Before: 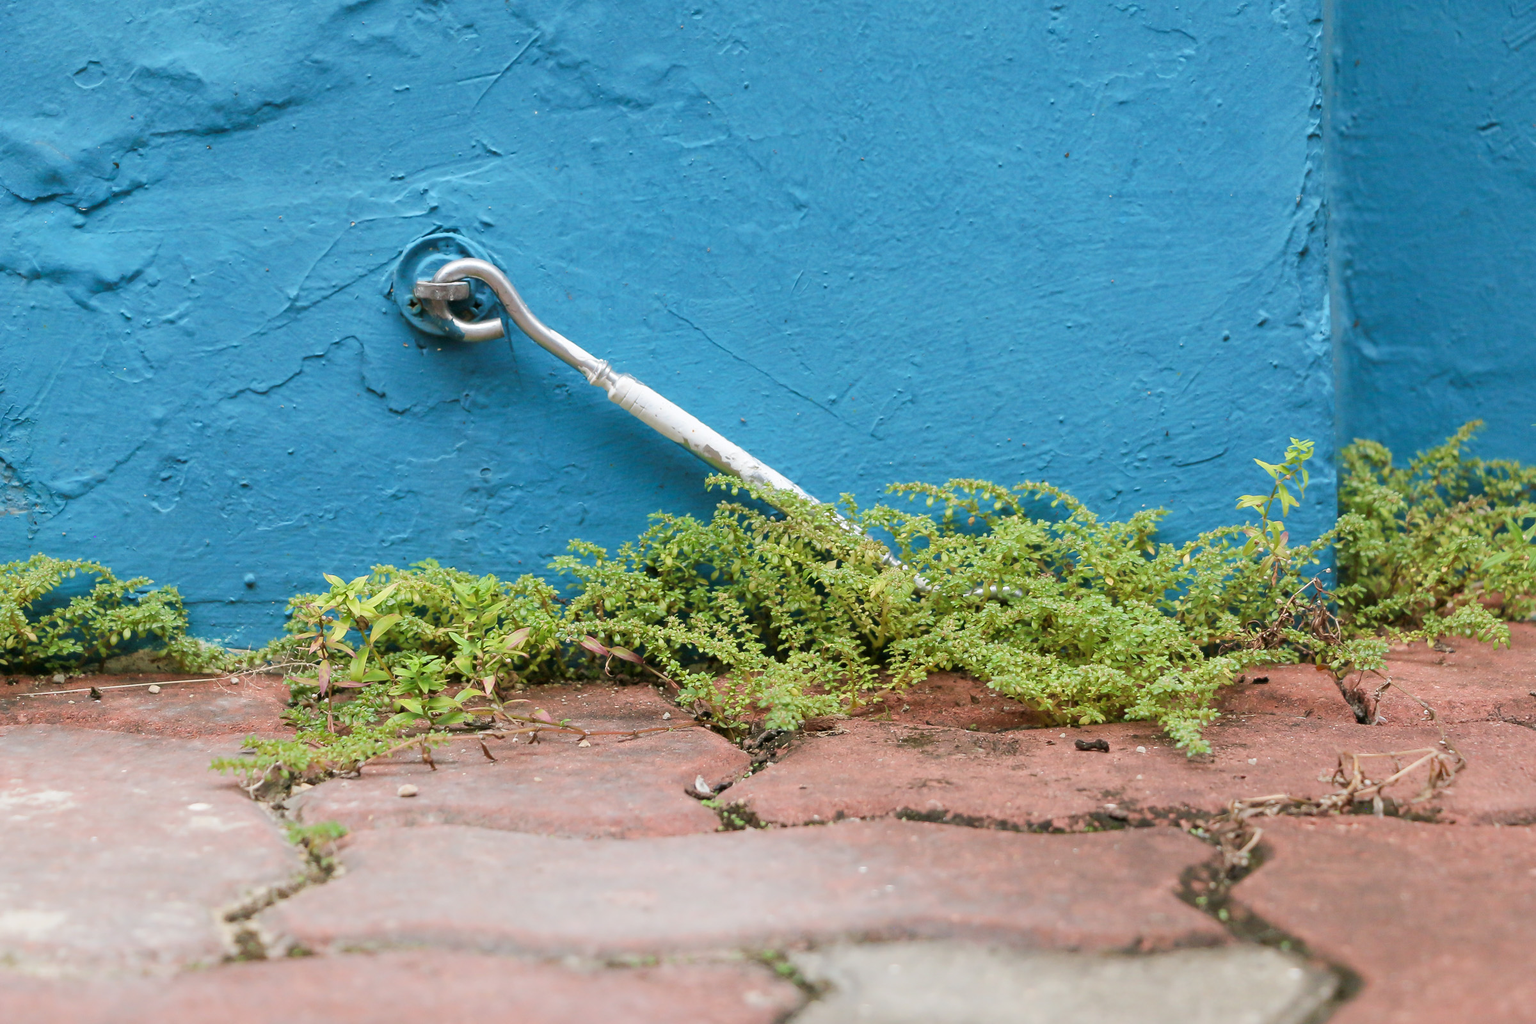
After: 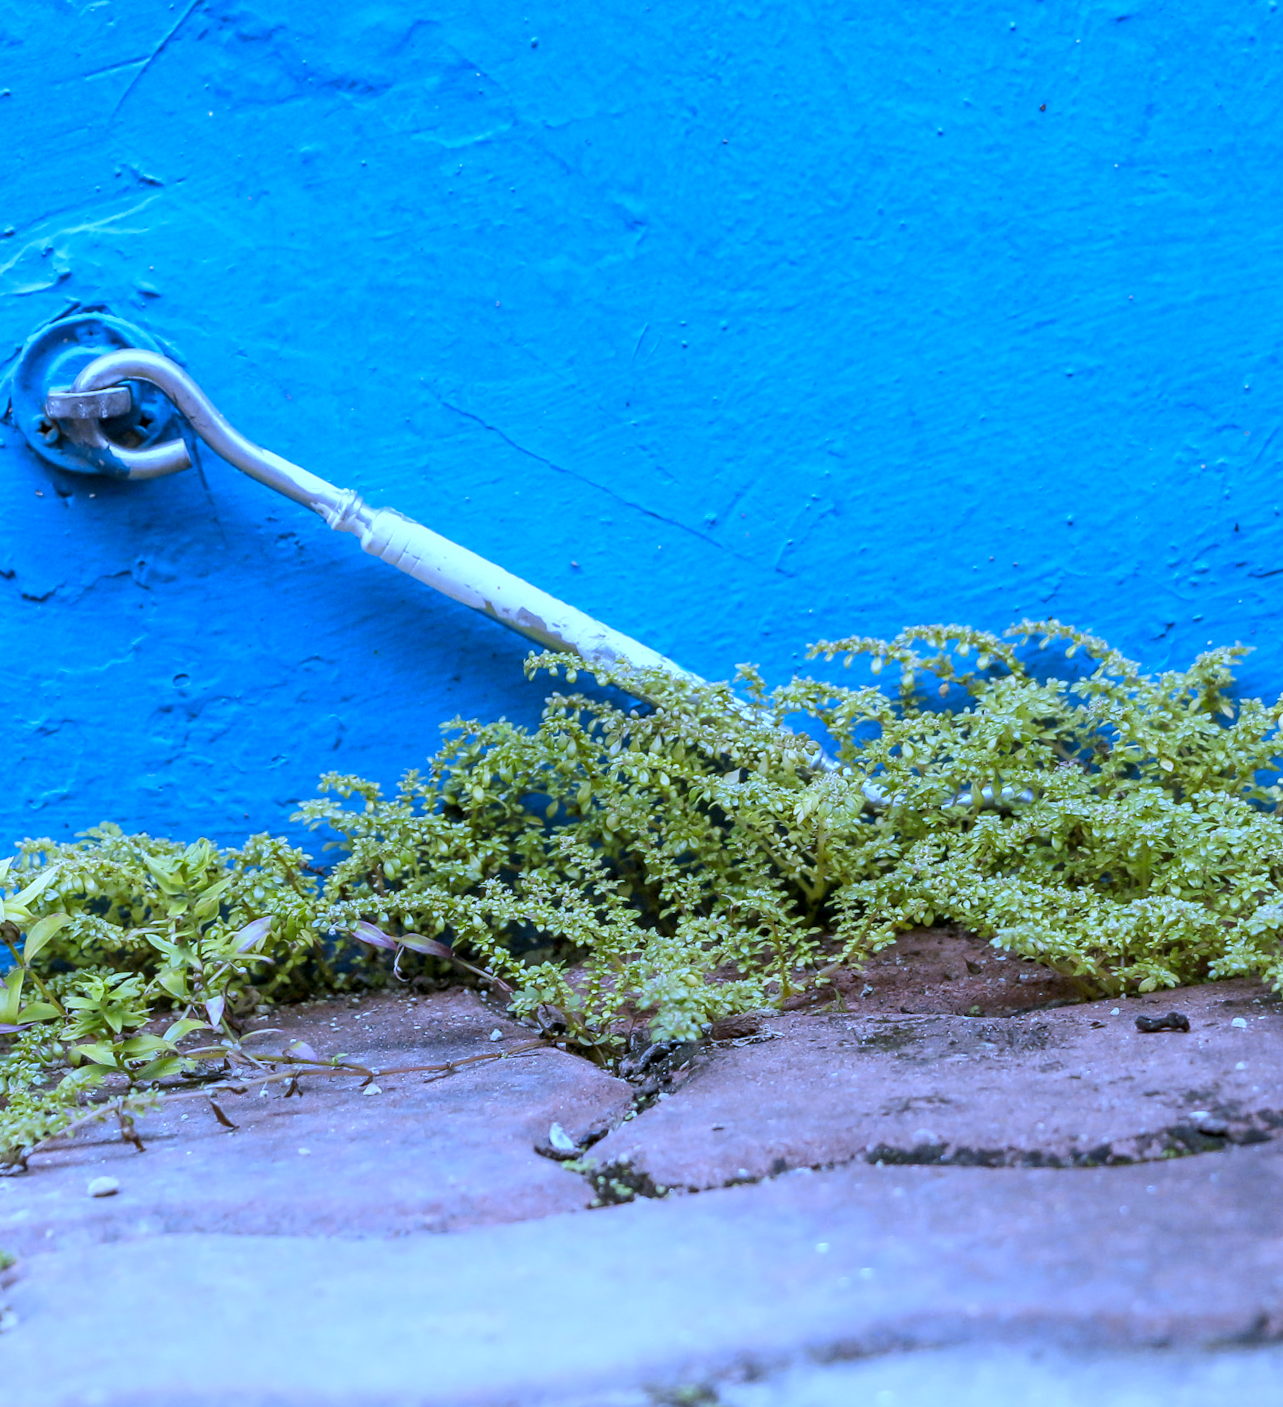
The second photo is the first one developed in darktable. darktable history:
color contrast: green-magenta contrast 0.8, blue-yellow contrast 1.1, unbound 0
shadows and highlights: shadows 0, highlights 40
white balance: red 0.766, blue 1.537
local contrast: on, module defaults
rotate and perspective: rotation -5°, crop left 0.05, crop right 0.952, crop top 0.11, crop bottom 0.89
crop and rotate: left 22.516%, right 21.234%
